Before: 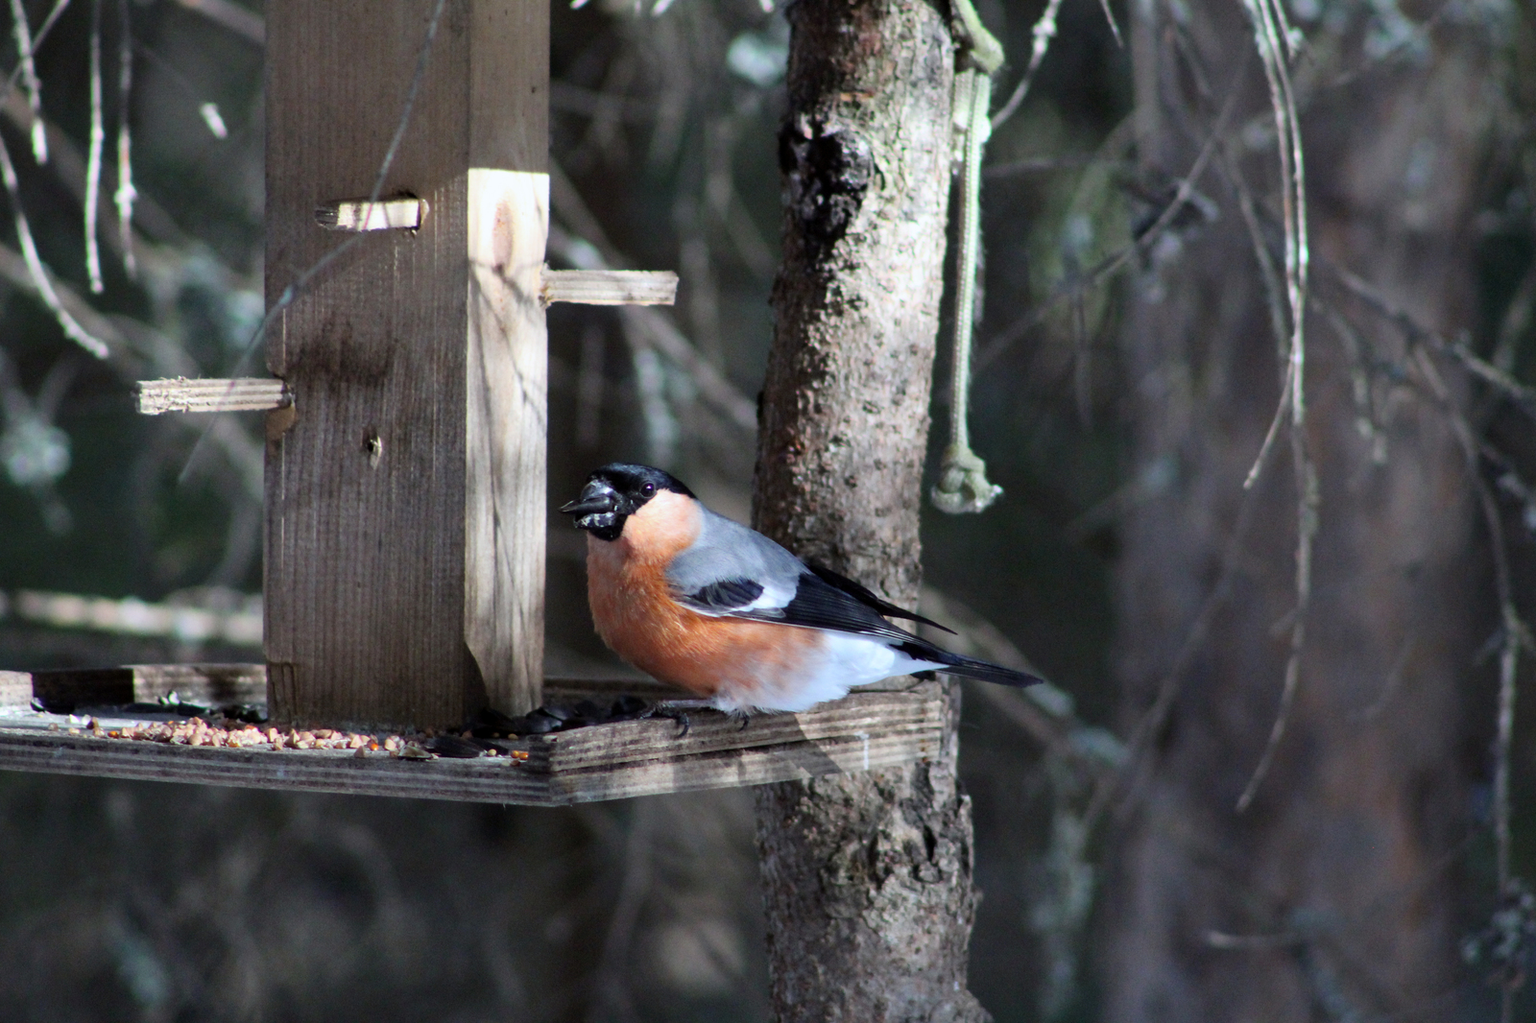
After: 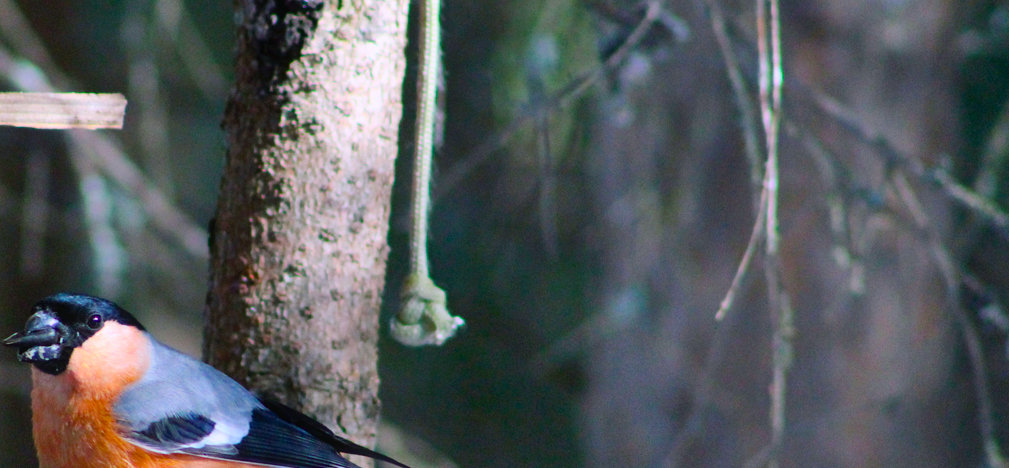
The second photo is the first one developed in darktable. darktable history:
crop: left 36.303%, top 17.802%, right 0.579%, bottom 38.232%
contrast equalizer: octaves 7, y [[0.5, 0.488, 0.462, 0.461, 0.491, 0.5], [0.5 ×6], [0.5 ×6], [0 ×6], [0 ×6]]
color balance rgb: shadows lift › luminance -7.635%, shadows lift › chroma 2.125%, shadows lift › hue 168.13°, highlights gain › chroma 1.533%, highlights gain › hue 309.97°, linear chroma grading › shadows 31.396%, linear chroma grading › global chroma -1.385%, linear chroma grading › mid-tones 3.732%, perceptual saturation grading › global saturation 30.209%, perceptual brilliance grading › global brilliance 2.778%, perceptual brilliance grading › highlights -2.322%, perceptual brilliance grading › shadows 3.251%, global vibrance 20%
shadows and highlights: low approximation 0.01, soften with gaussian
exposure: compensate highlight preservation false
